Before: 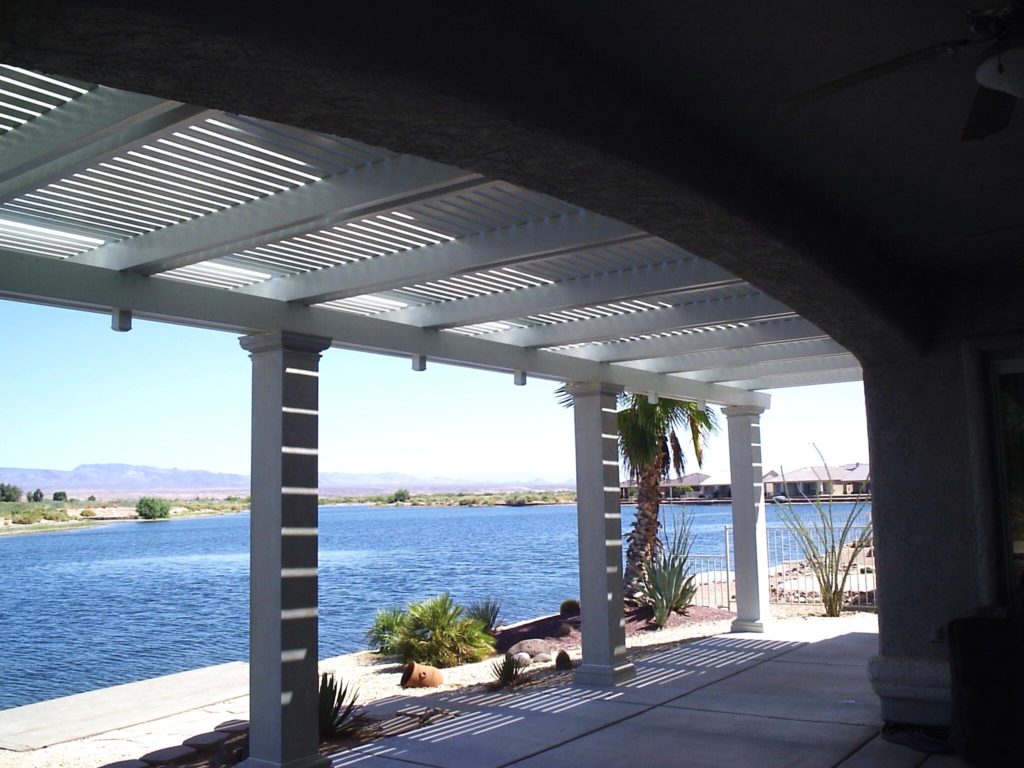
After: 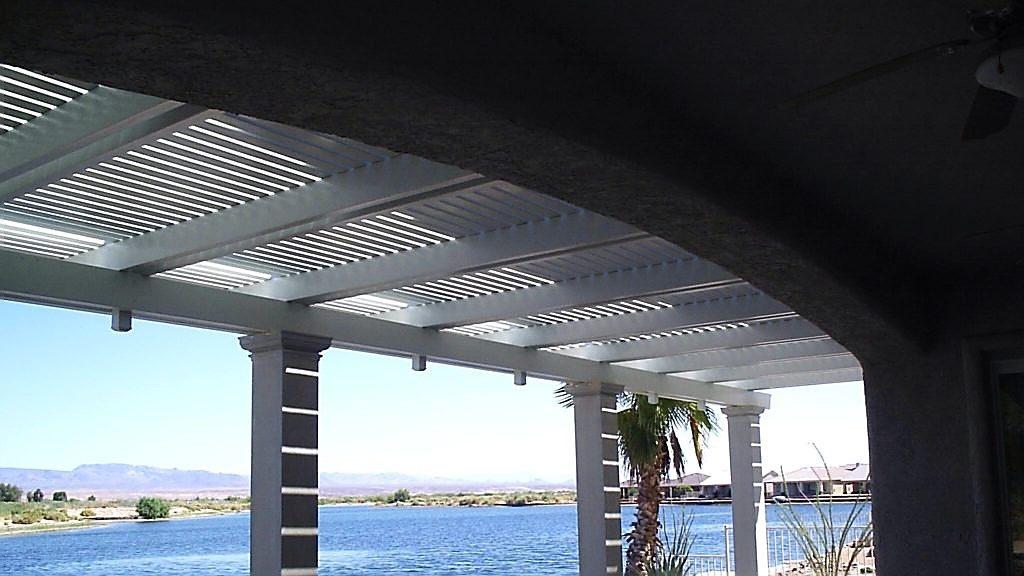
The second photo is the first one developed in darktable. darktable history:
sharpen: radius 1.355, amount 1.25, threshold 0.818
crop: bottom 24.989%
